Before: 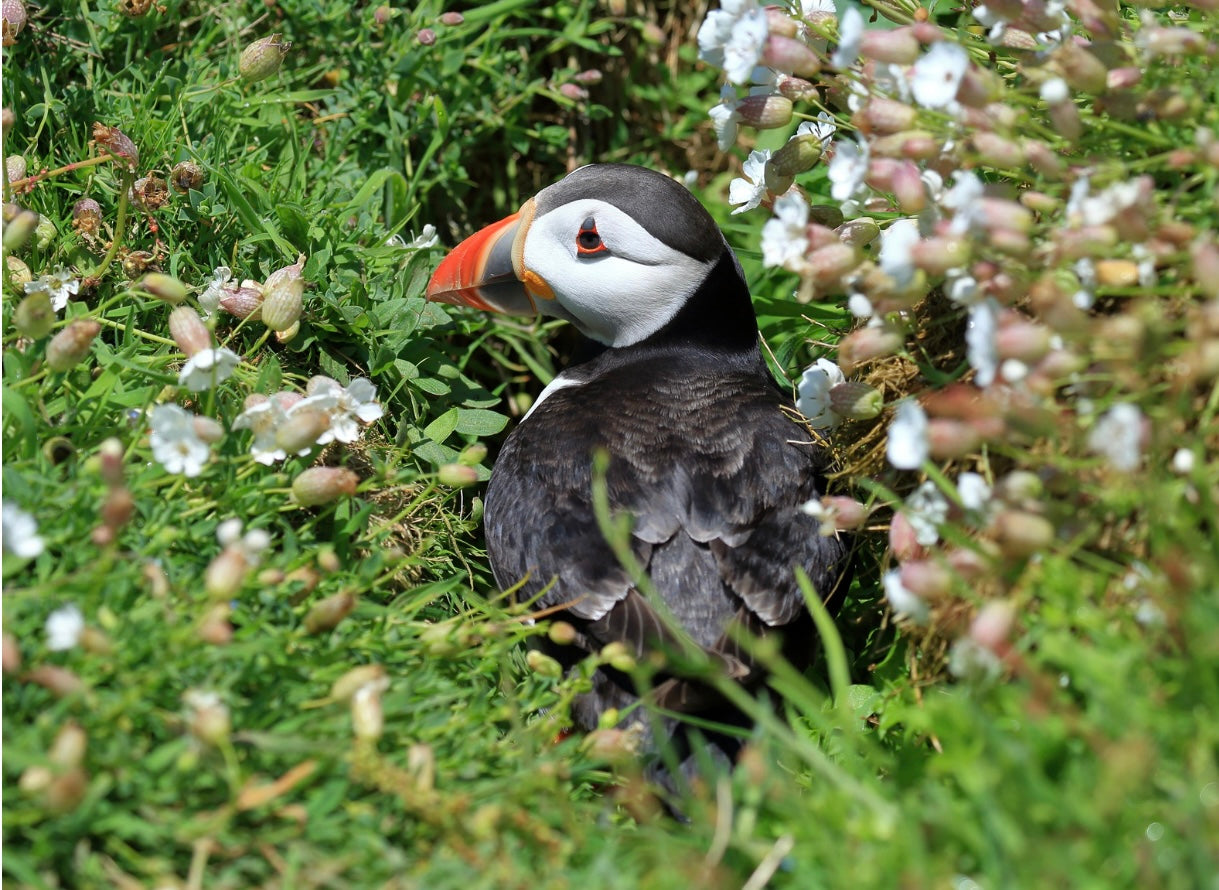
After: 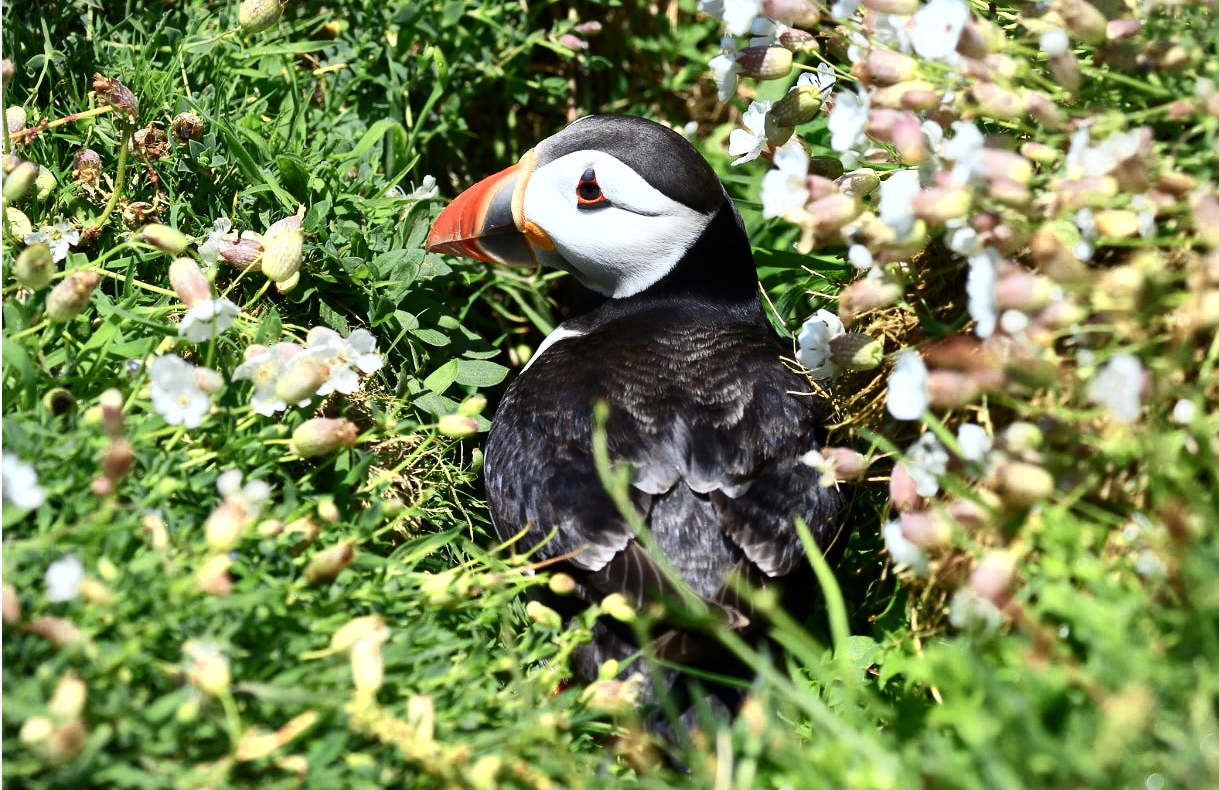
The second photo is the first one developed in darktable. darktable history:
crop and rotate: top 5.609%, bottom 5.609%
color zones: curves: ch0 [(0, 0.485) (0.178, 0.476) (0.261, 0.623) (0.411, 0.403) (0.708, 0.603) (0.934, 0.412)]; ch1 [(0.003, 0.485) (0.149, 0.496) (0.229, 0.584) (0.326, 0.551) (0.484, 0.262) (0.757, 0.643)]
contrast brightness saturation: contrast 0.39, brightness 0.1
vignetting: fall-off start 85%, fall-off radius 80%, brightness -0.182, saturation -0.3, width/height ratio 1.219, dithering 8-bit output, unbound false
